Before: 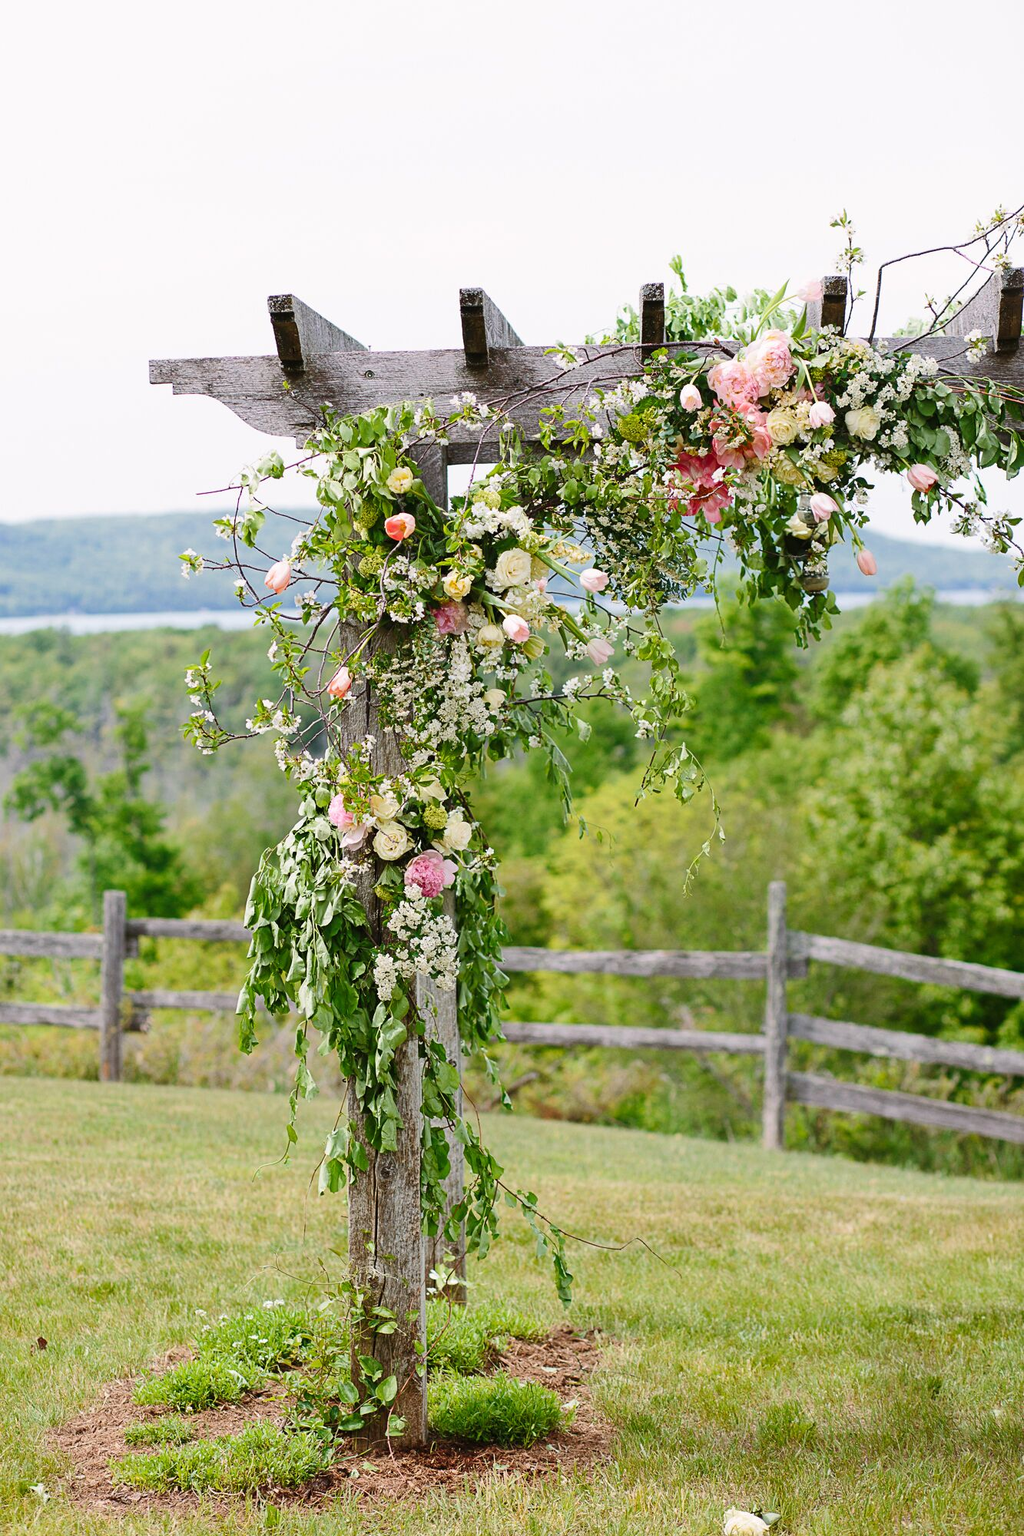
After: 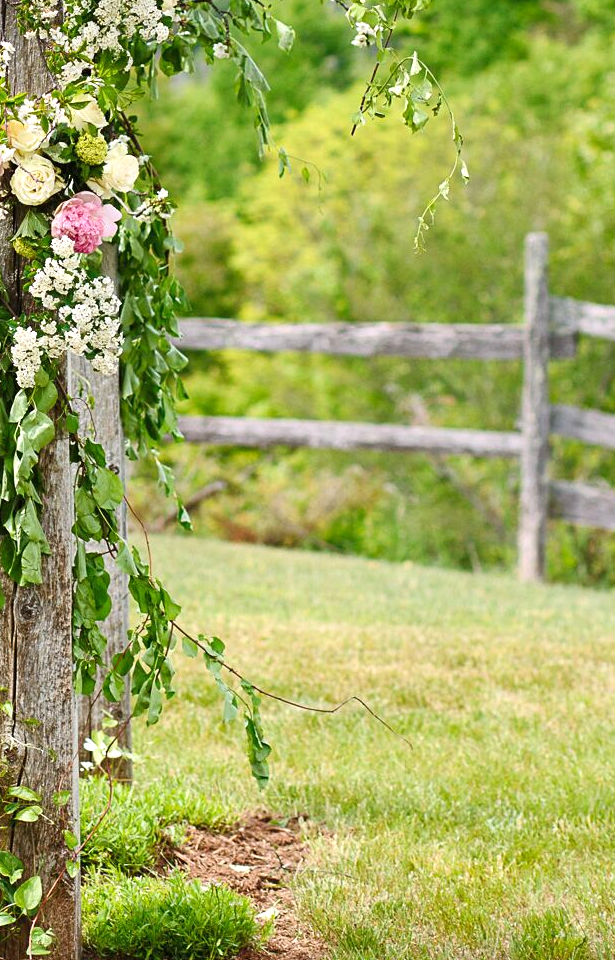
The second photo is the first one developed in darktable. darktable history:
exposure: black level correction 0.001, exposure 0.499 EV, compensate highlight preservation false
crop: left 35.708%, top 45.759%, right 18.082%, bottom 6.196%
